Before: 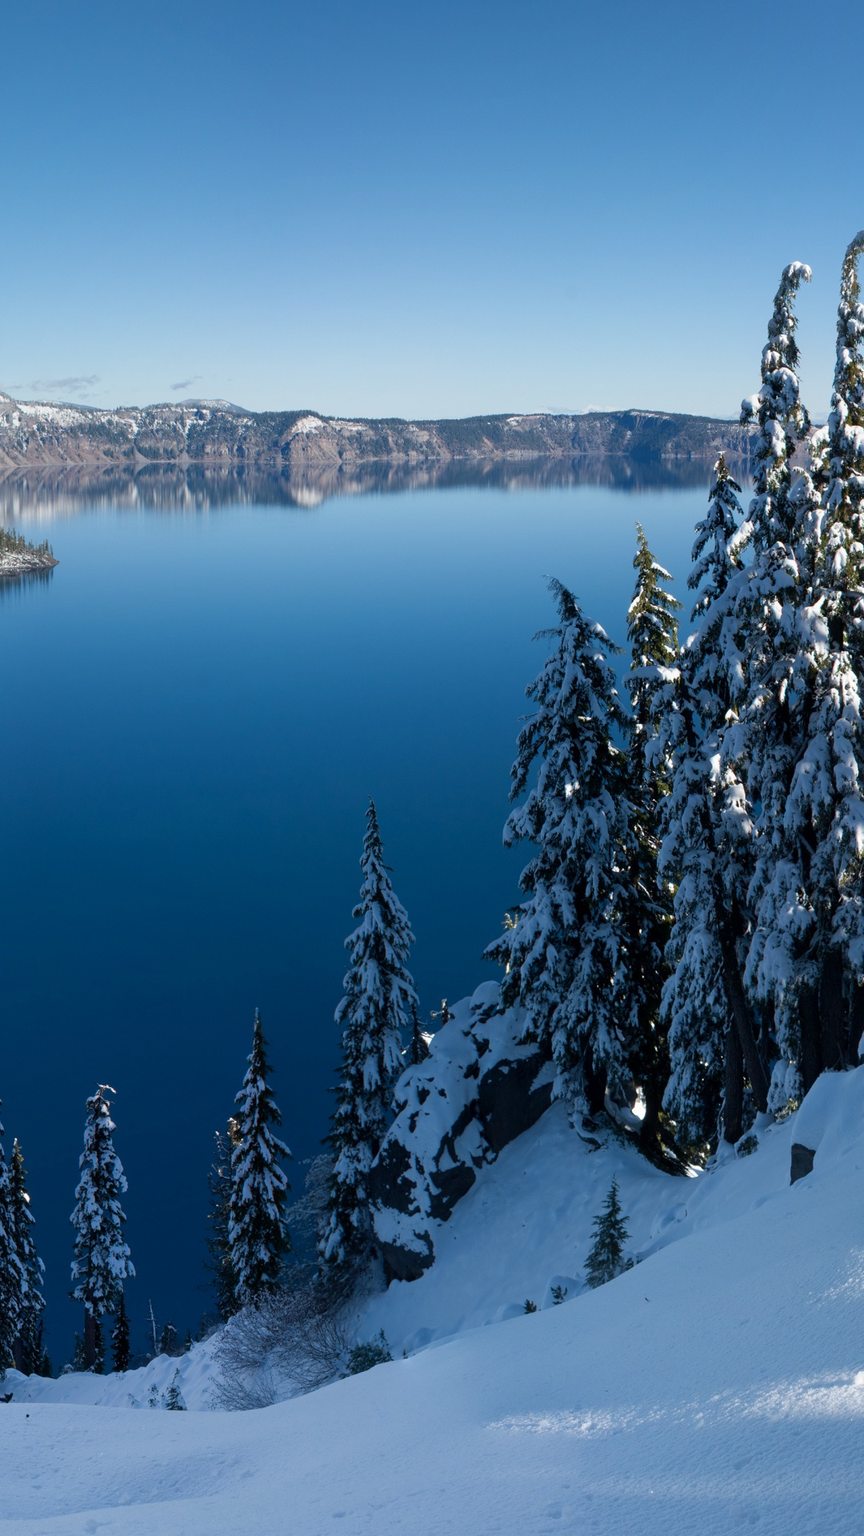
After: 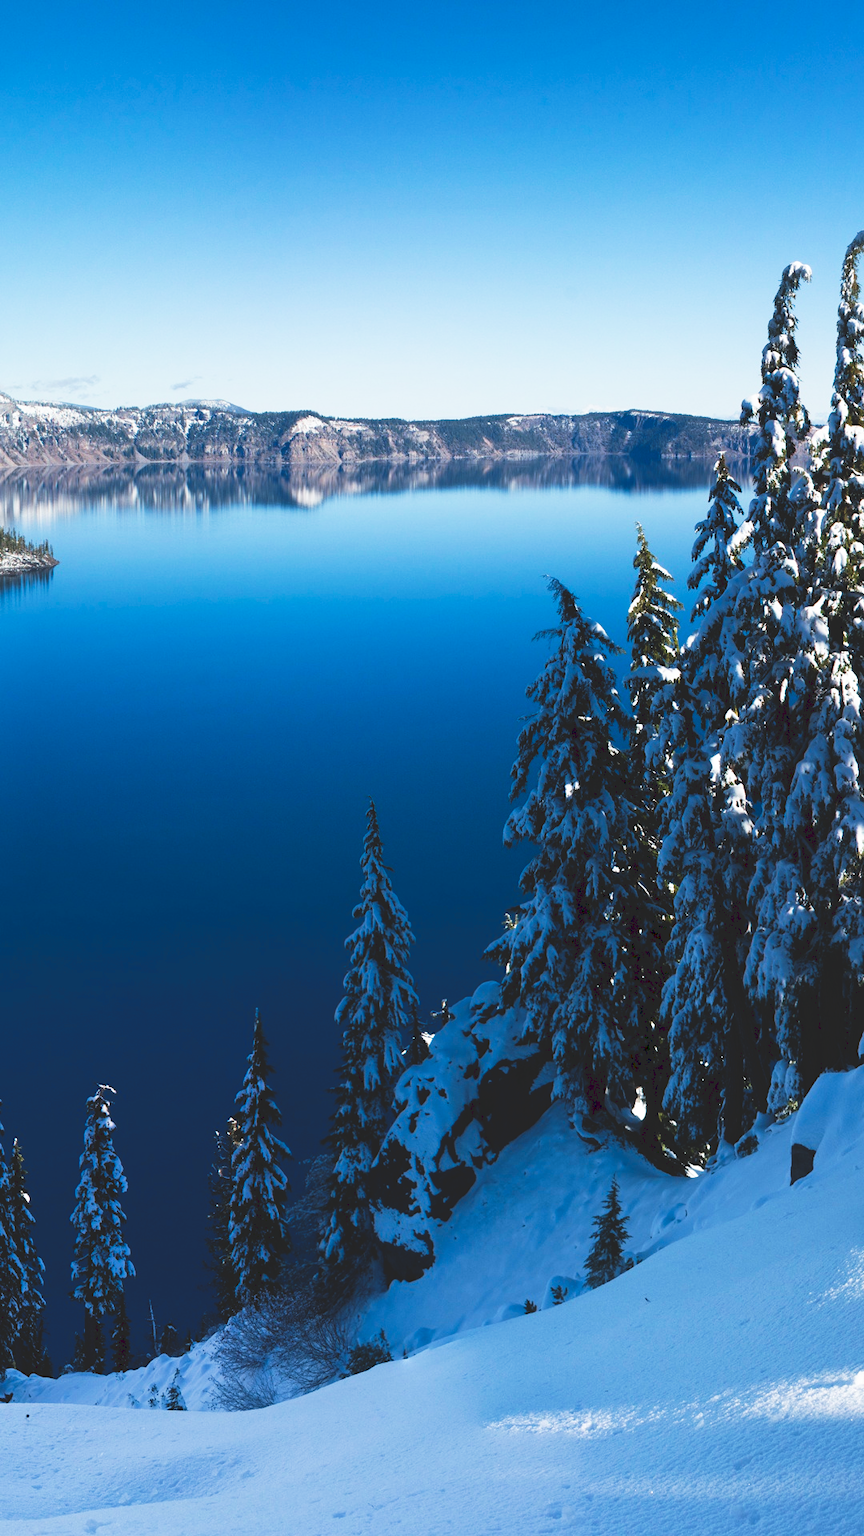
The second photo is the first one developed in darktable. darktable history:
tone curve: curves: ch0 [(0, 0) (0.003, 0.142) (0.011, 0.142) (0.025, 0.147) (0.044, 0.147) (0.069, 0.152) (0.1, 0.16) (0.136, 0.172) (0.177, 0.193) (0.224, 0.221) (0.277, 0.264) (0.335, 0.322) (0.399, 0.399) (0.468, 0.49) (0.543, 0.593) (0.623, 0.723) (0.709, 0.841) (0.801, 0.925) (0.898, 0.976) (1, 1)], preserve colors none
